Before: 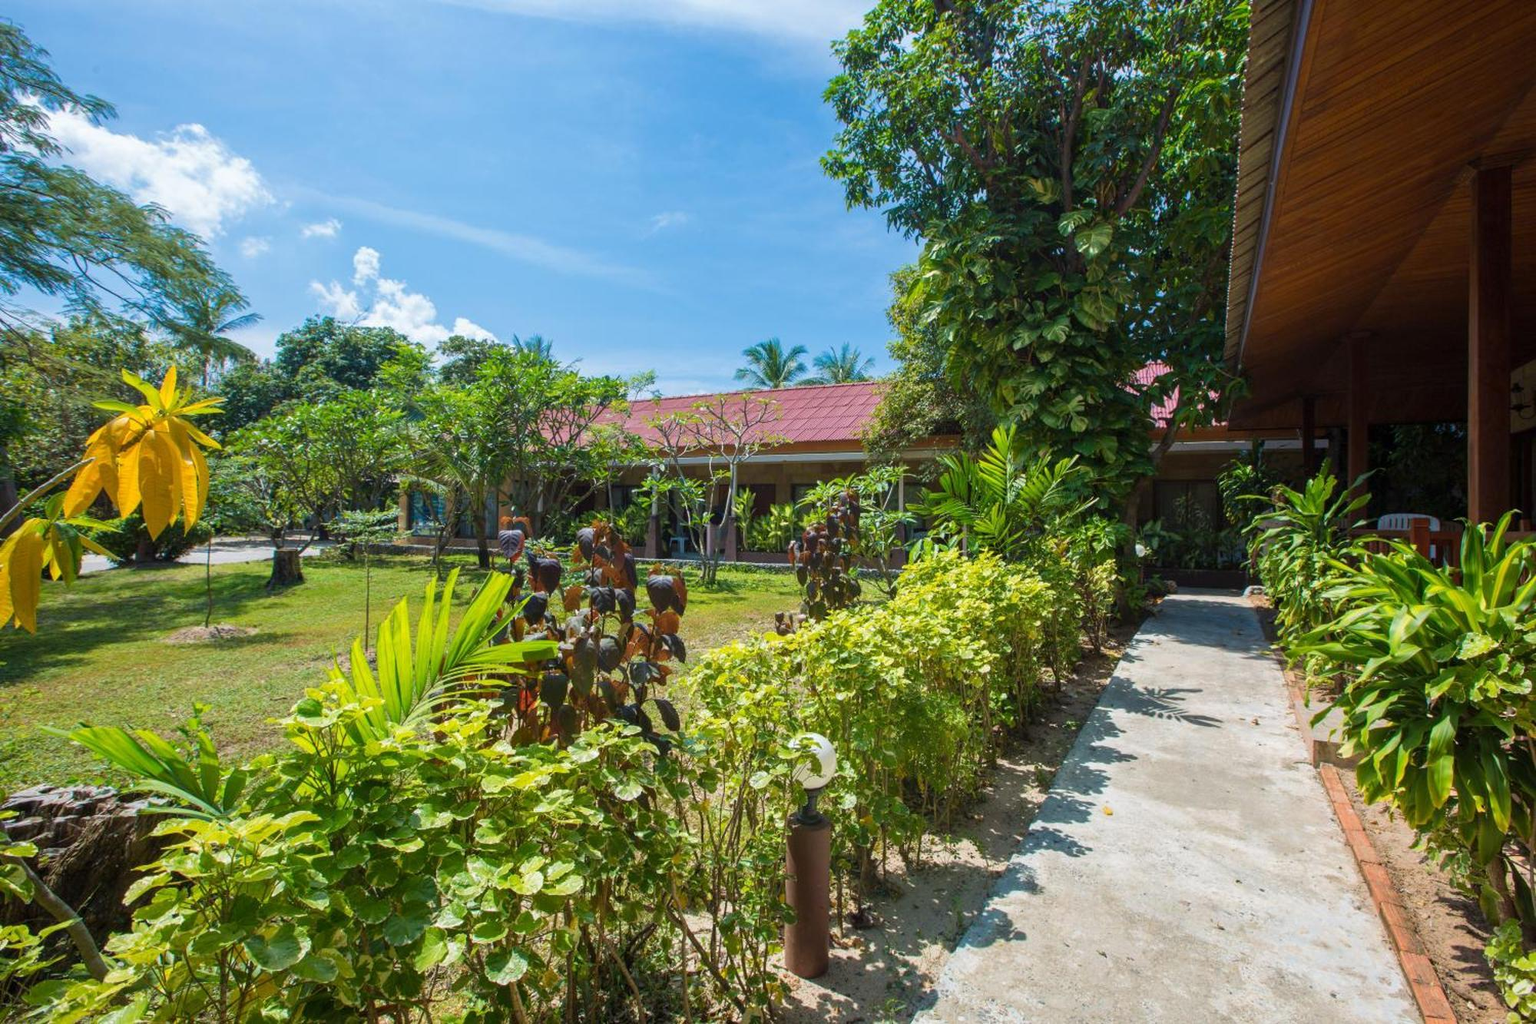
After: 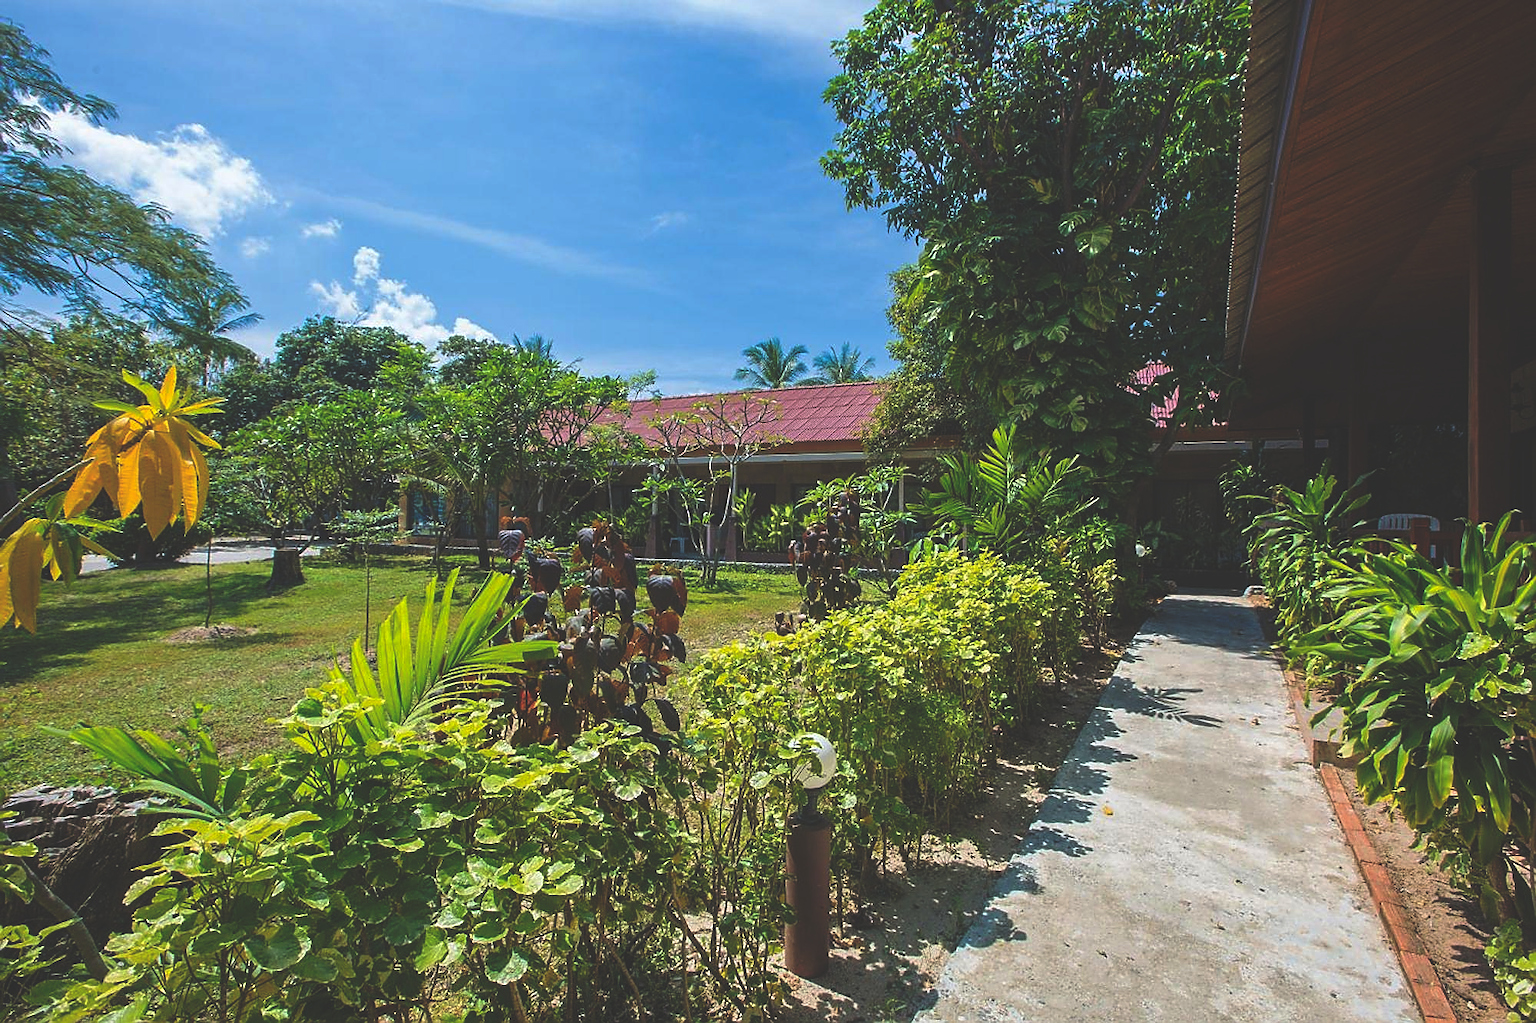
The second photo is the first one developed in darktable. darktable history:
sharpen: radius 1.4, amount 1.25, threshold 0.7
rgb curve: curves: ch0 [(0, 0.186) (0.314, 0.284) (0.775, 0.708) (1, 1)], compensate middle gray true, preserve colors none
